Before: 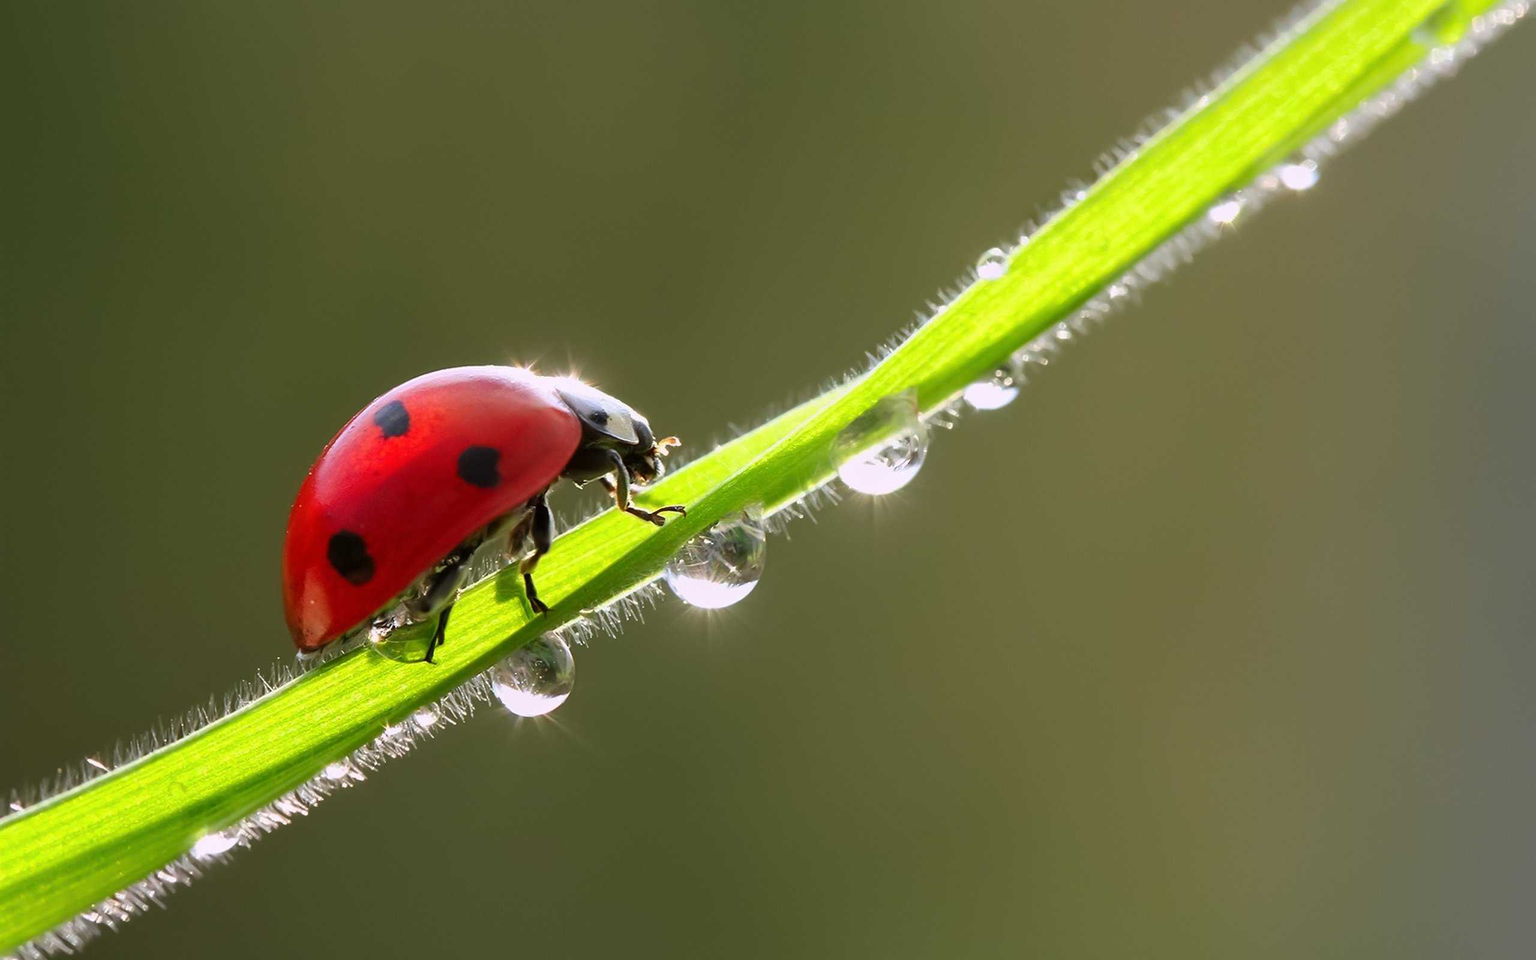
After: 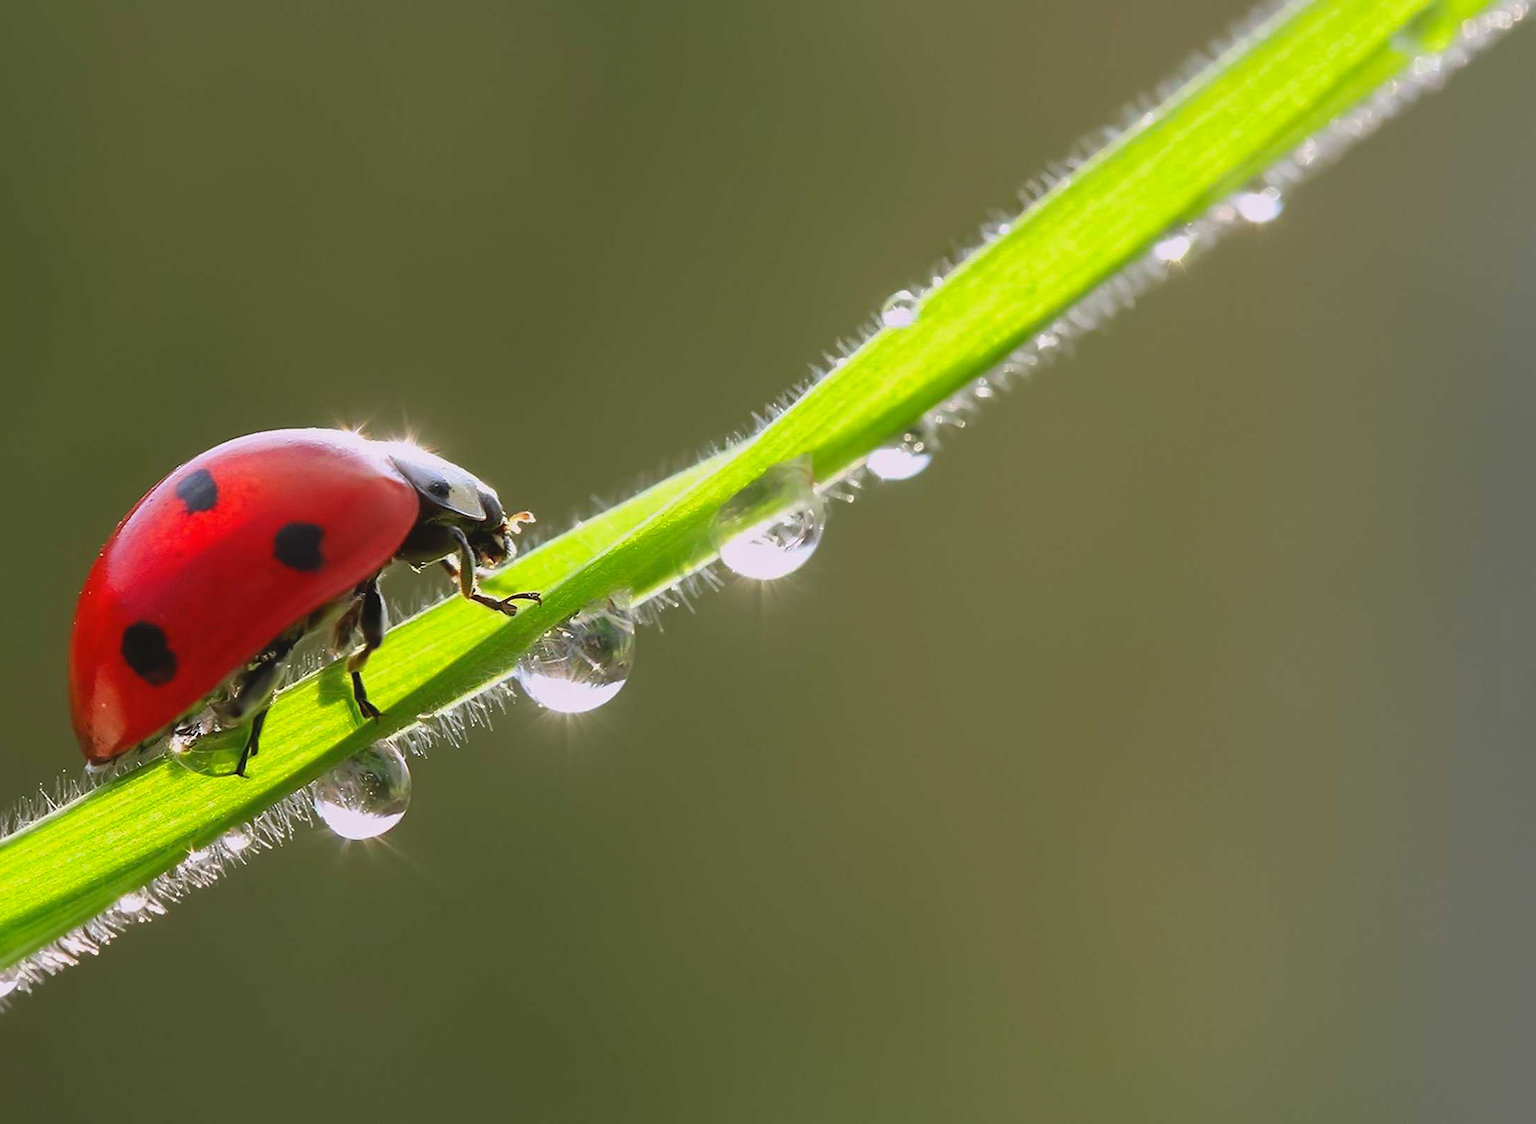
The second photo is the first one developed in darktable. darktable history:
crop and rotate: left 14.584%
contrast brightness saturation: contrast -0.11
sharpen: radius 1
